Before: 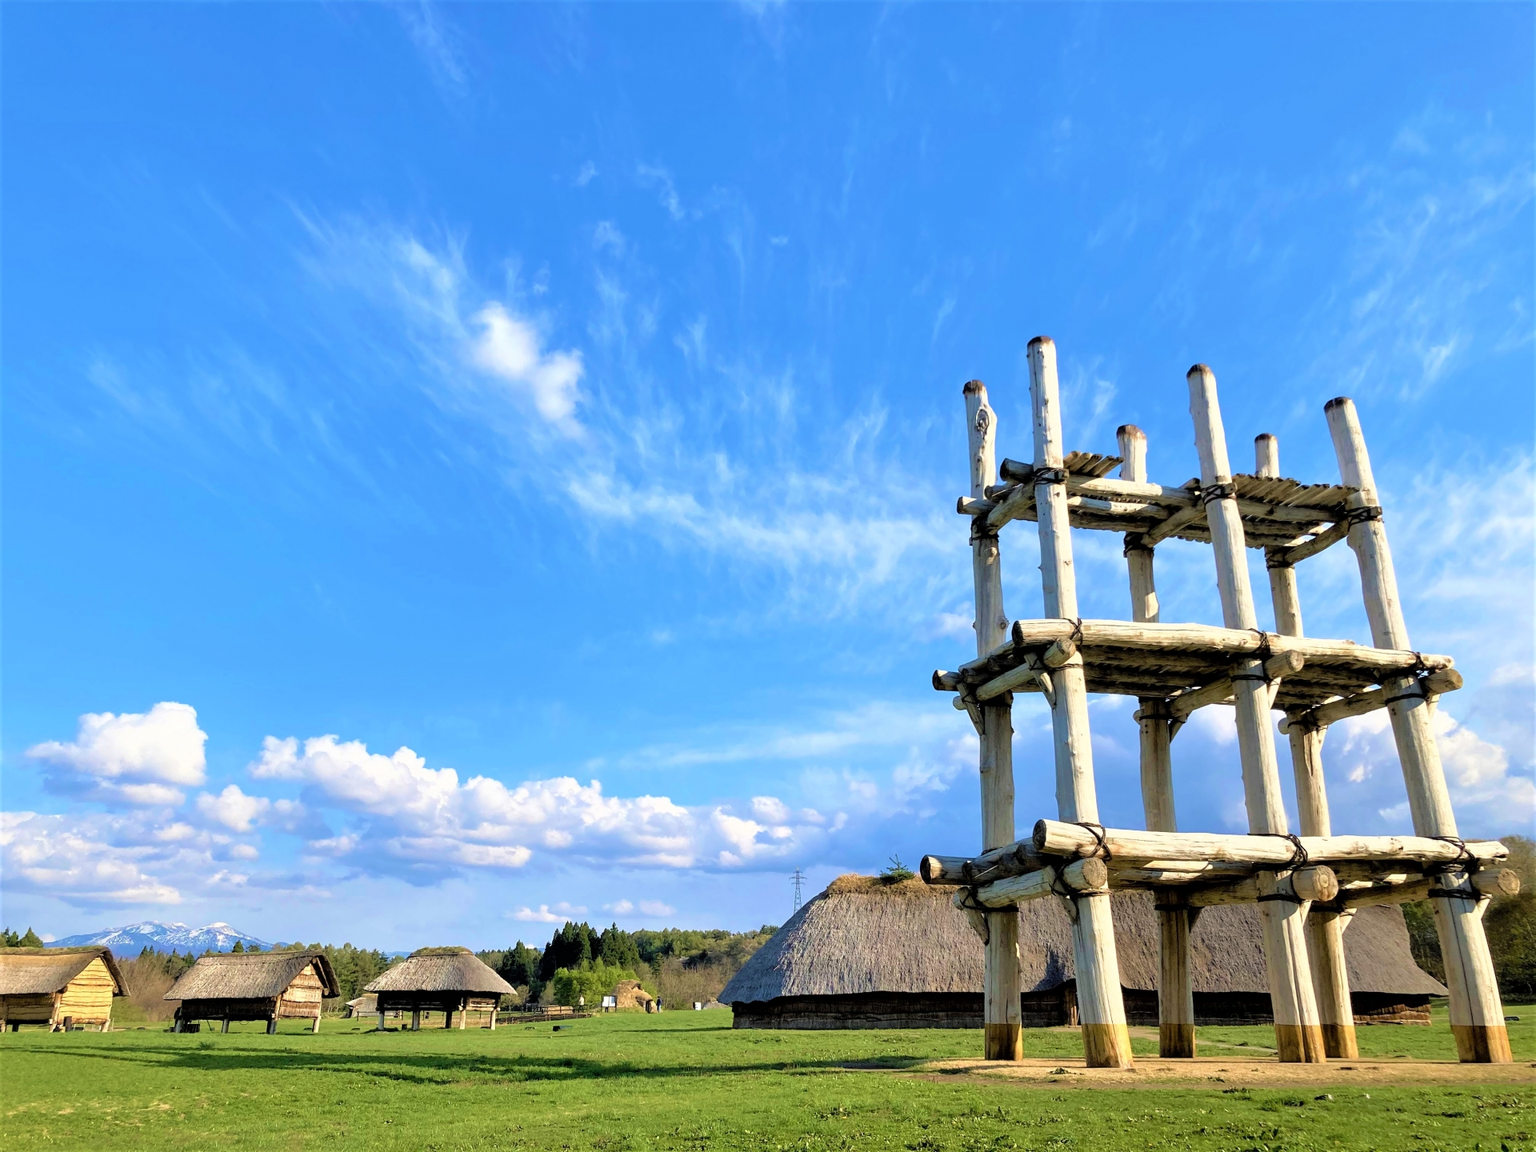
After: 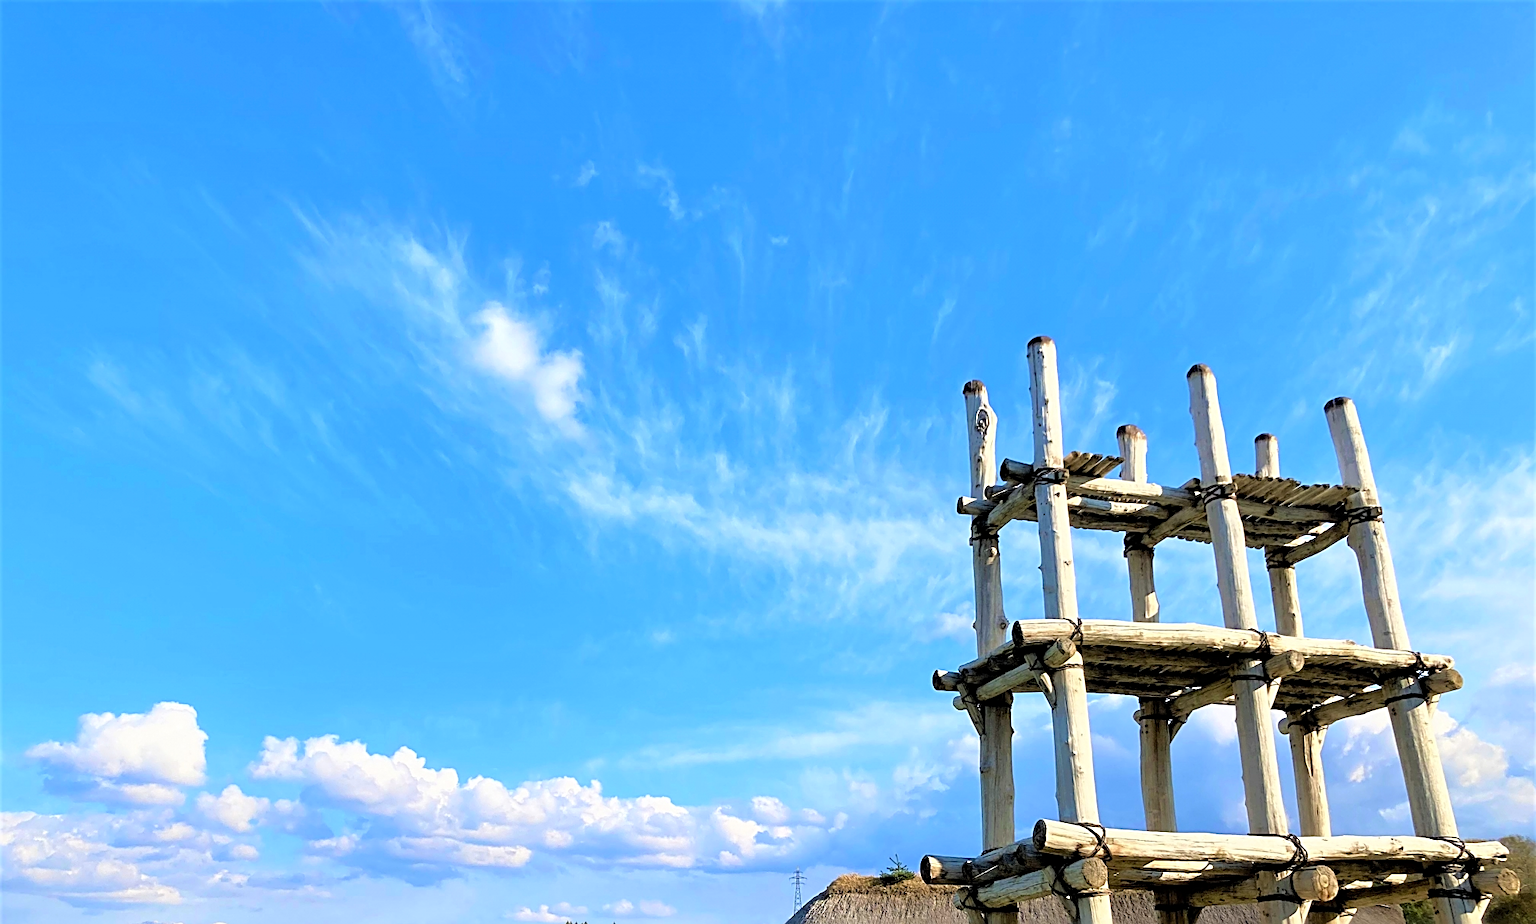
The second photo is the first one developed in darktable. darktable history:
color zones: curves: ch0 [(0.068, 0.464) (0.25, 0.5) (0.48, 0.508) (0.75, 0.536) (0.886, 0.476) (0.967, 0.456)]; ch1 [(0.066, 0.456) (0.25, 0.5) (0.616, 0.508) (0.746, 0.56) (0.934, 0.444)]
sharpen: radius 2.563, amount 0.645
crop: bottom 19.699%
